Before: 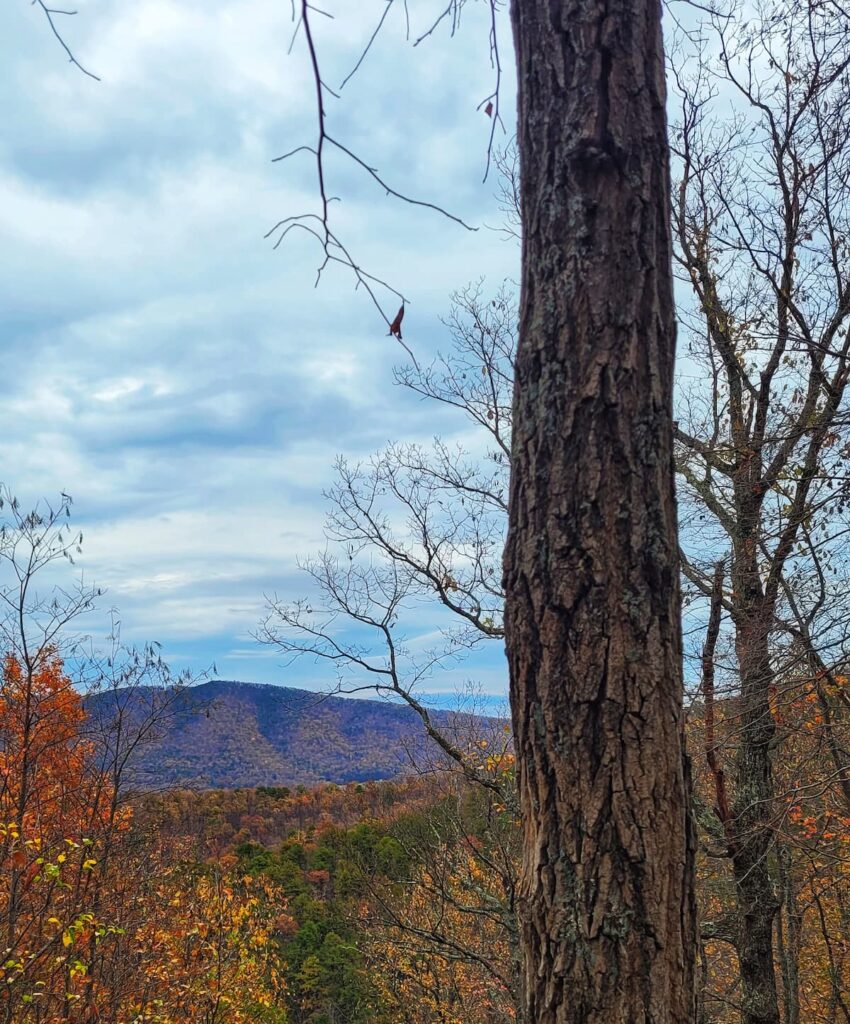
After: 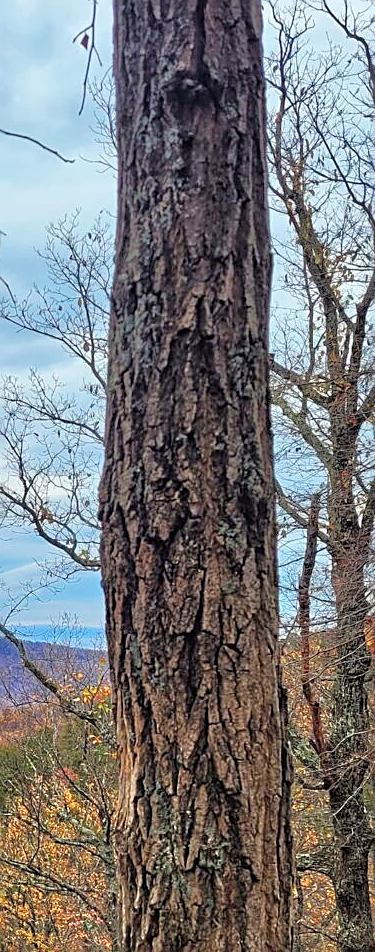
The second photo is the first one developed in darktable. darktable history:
sharpen: on, module defaults
tone equalizer: -7 EV 0.15 EV, -6 EV 0.6 EV, -5 EV 1.15 EV, -4 EV 1.33 EV, -3 EV 1.15 EV, -2 EV 0.6 EV, -1 EV 0.15 EV, mask exposure compensation -0.5 EV
crop: left 47.628%, top 6.643%, right 7.874%
